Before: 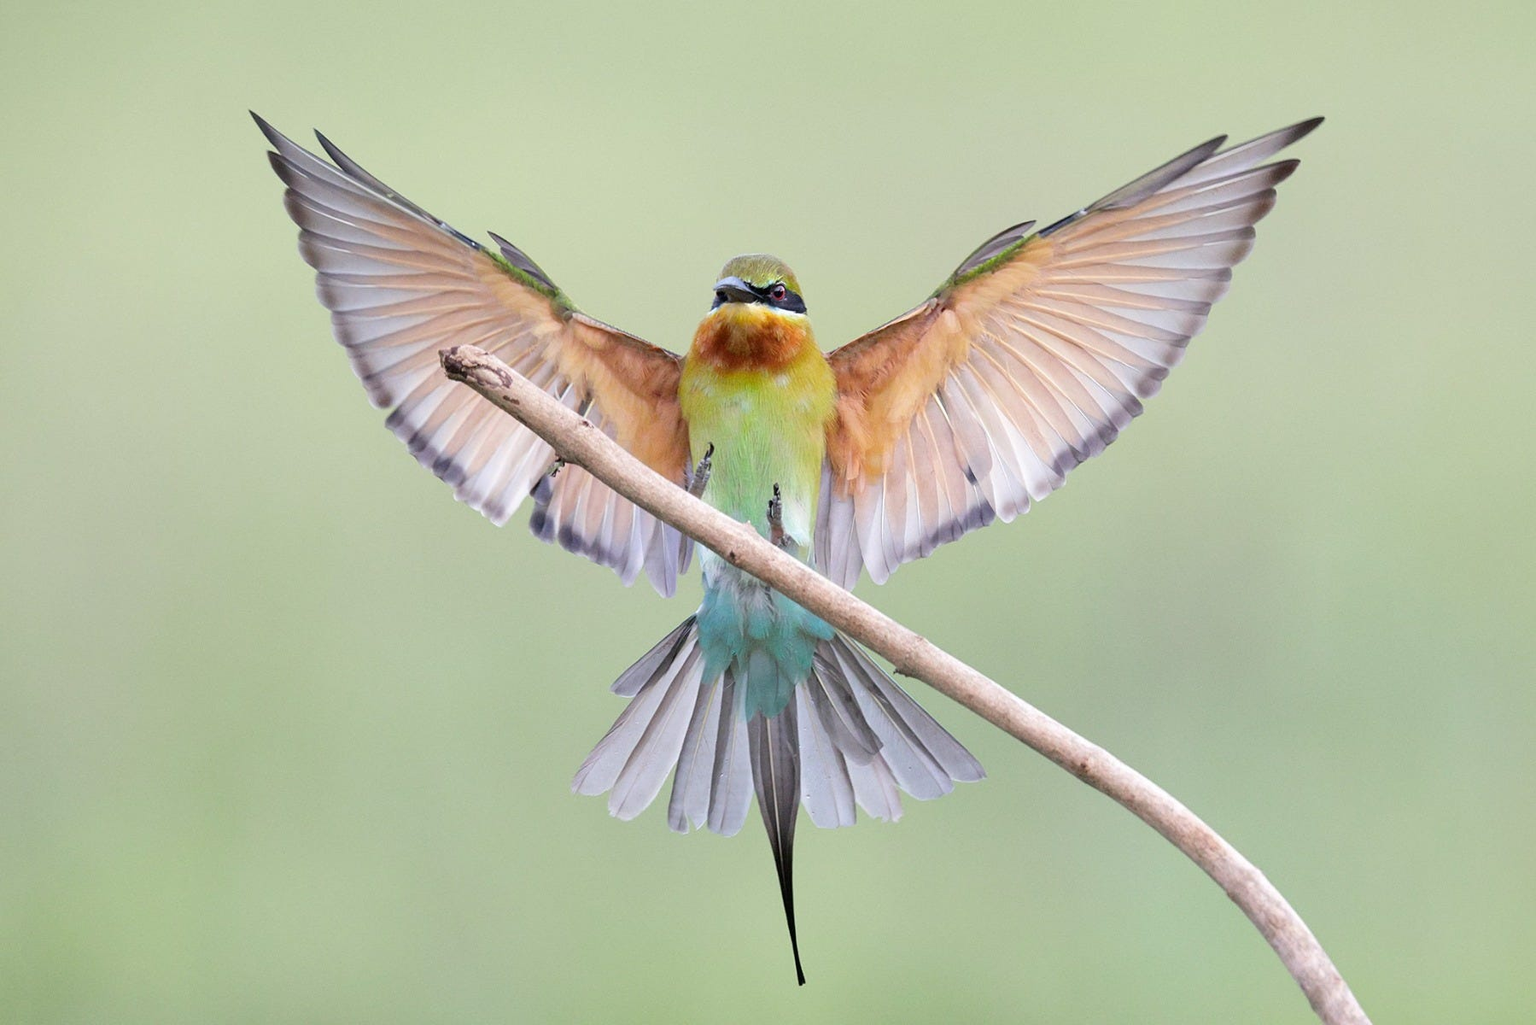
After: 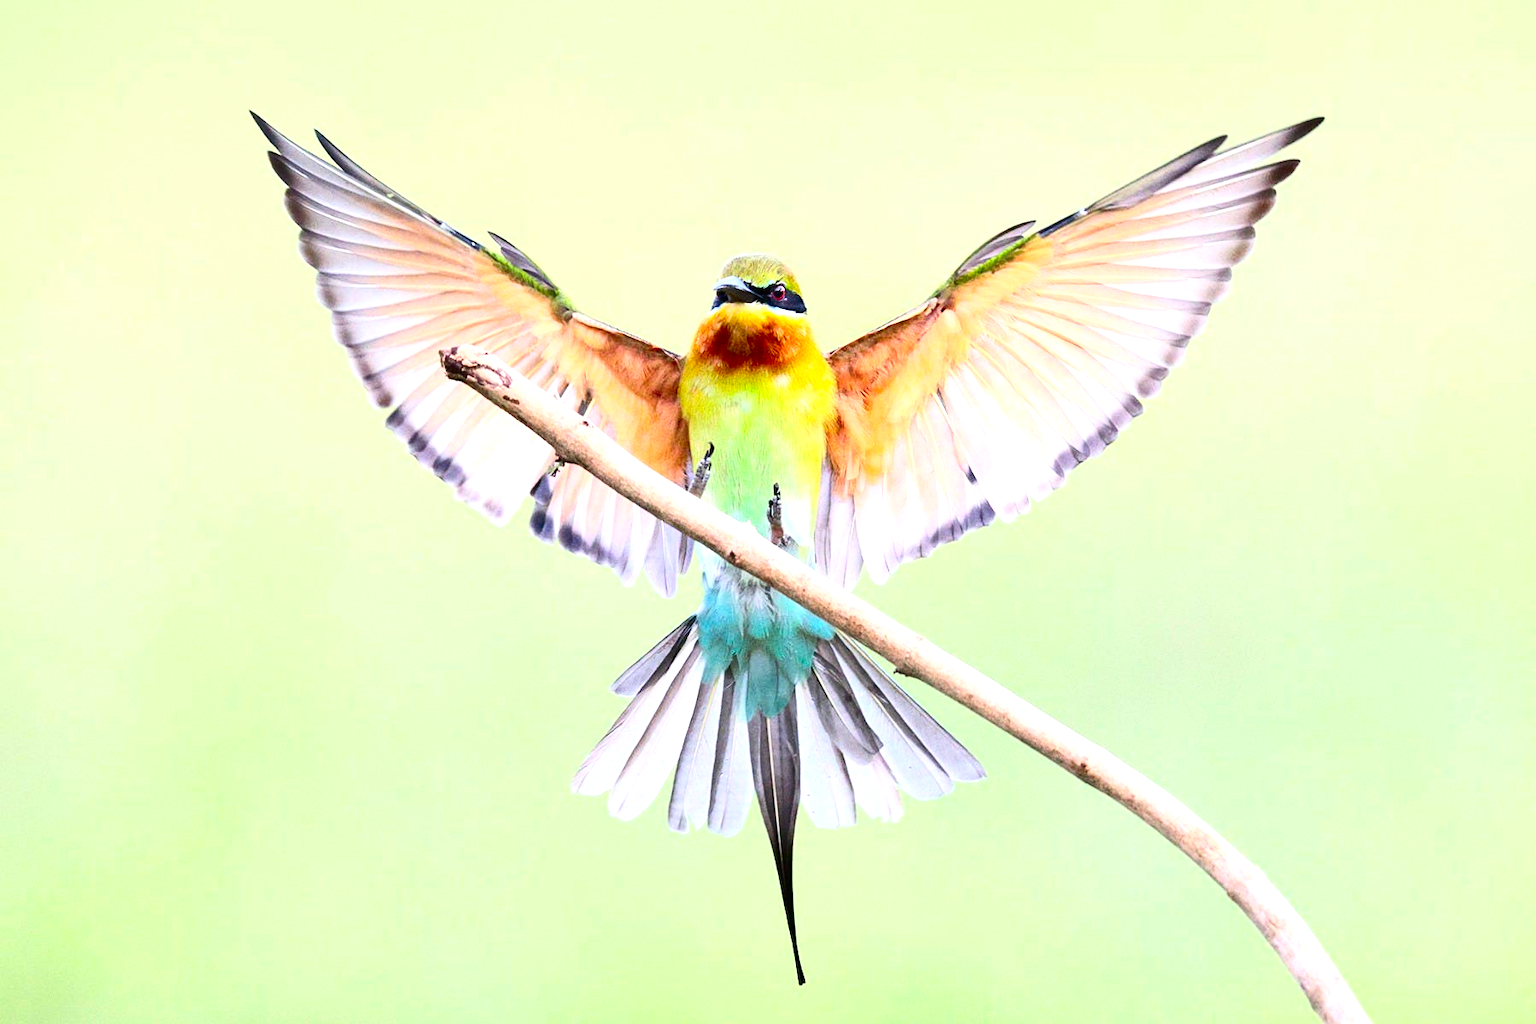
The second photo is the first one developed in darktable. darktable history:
shadows and highlights: radius 110.86, shadows 51.09, white point adjustment 9.16, highlights -4.17, highlights color adjustment 32.2%, soften with gaussian
color correction: saturation 1.8
contrast brightness saturation: contrast 0.39, brightness 0.1
